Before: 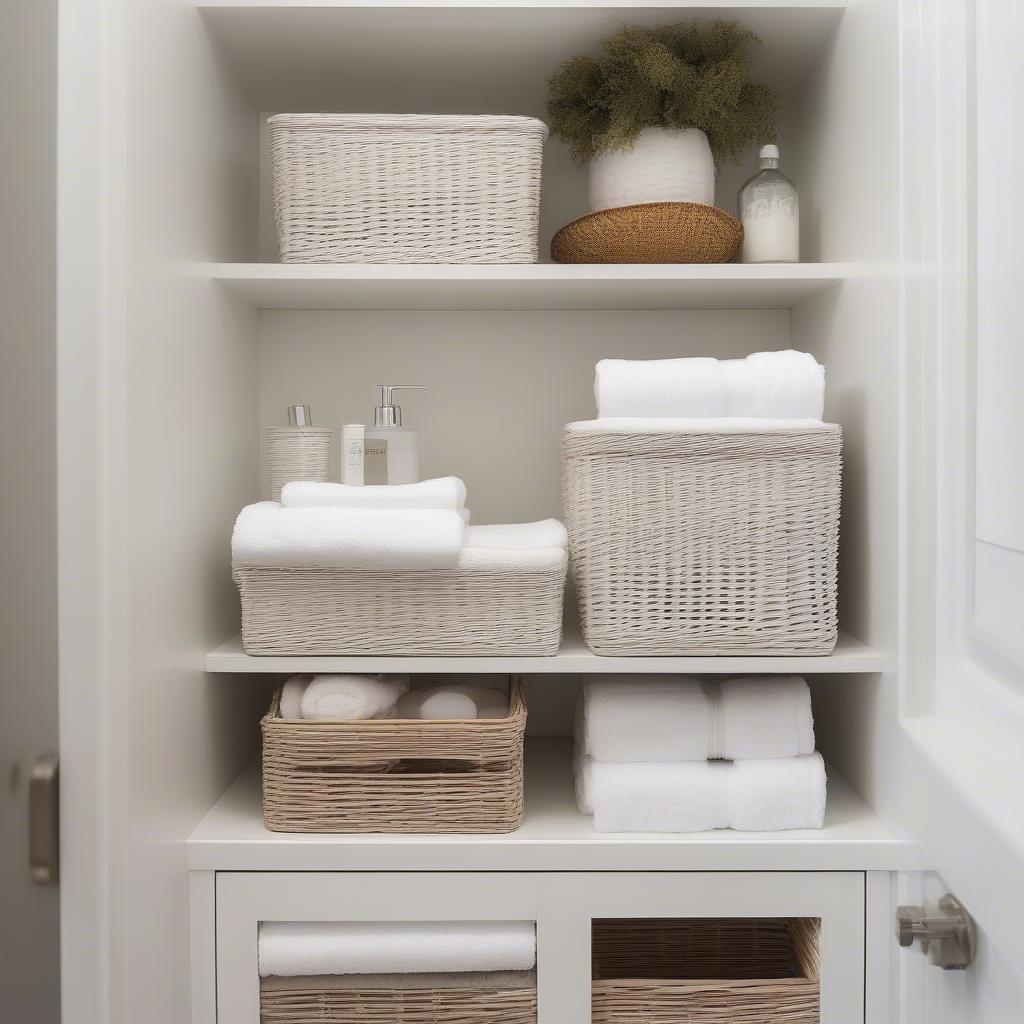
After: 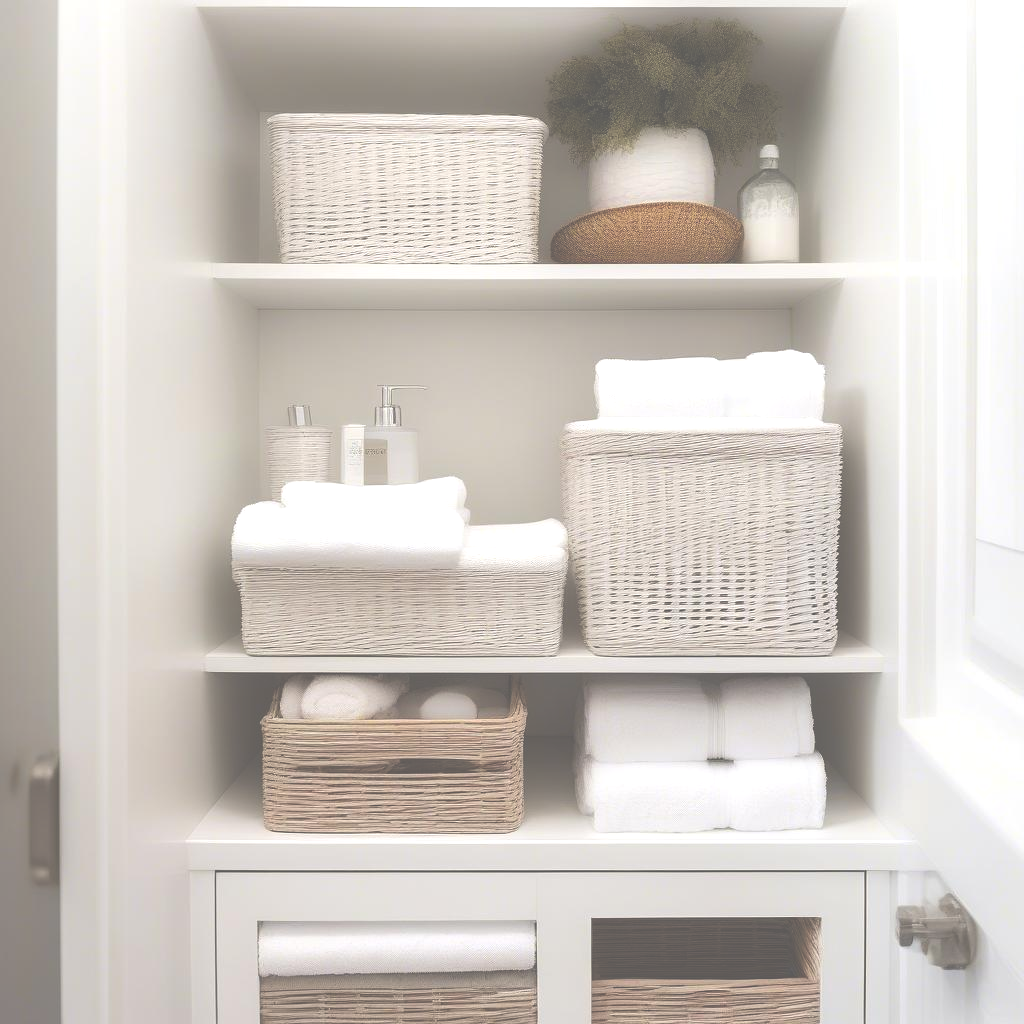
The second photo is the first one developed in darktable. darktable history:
exposure: black level correction -0.071, exposure 0.502 EV, compensate exposure bias true, compensate highlight preservation false
